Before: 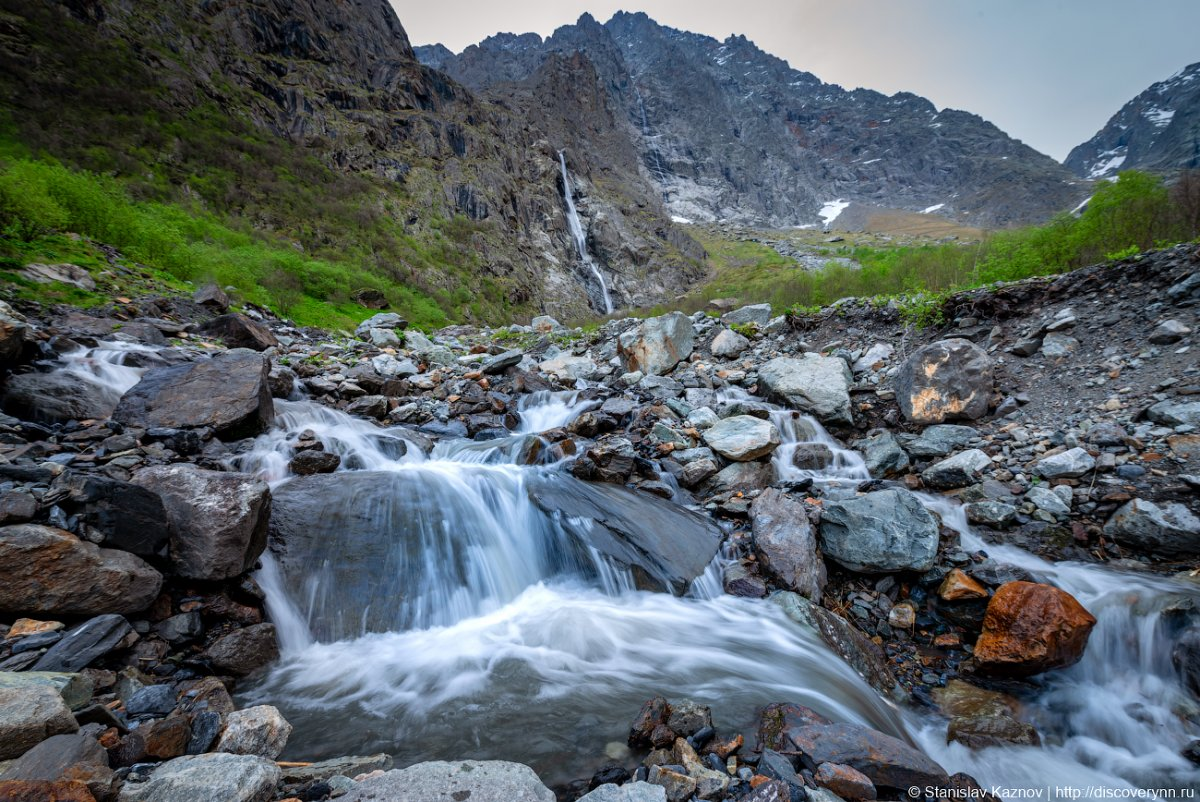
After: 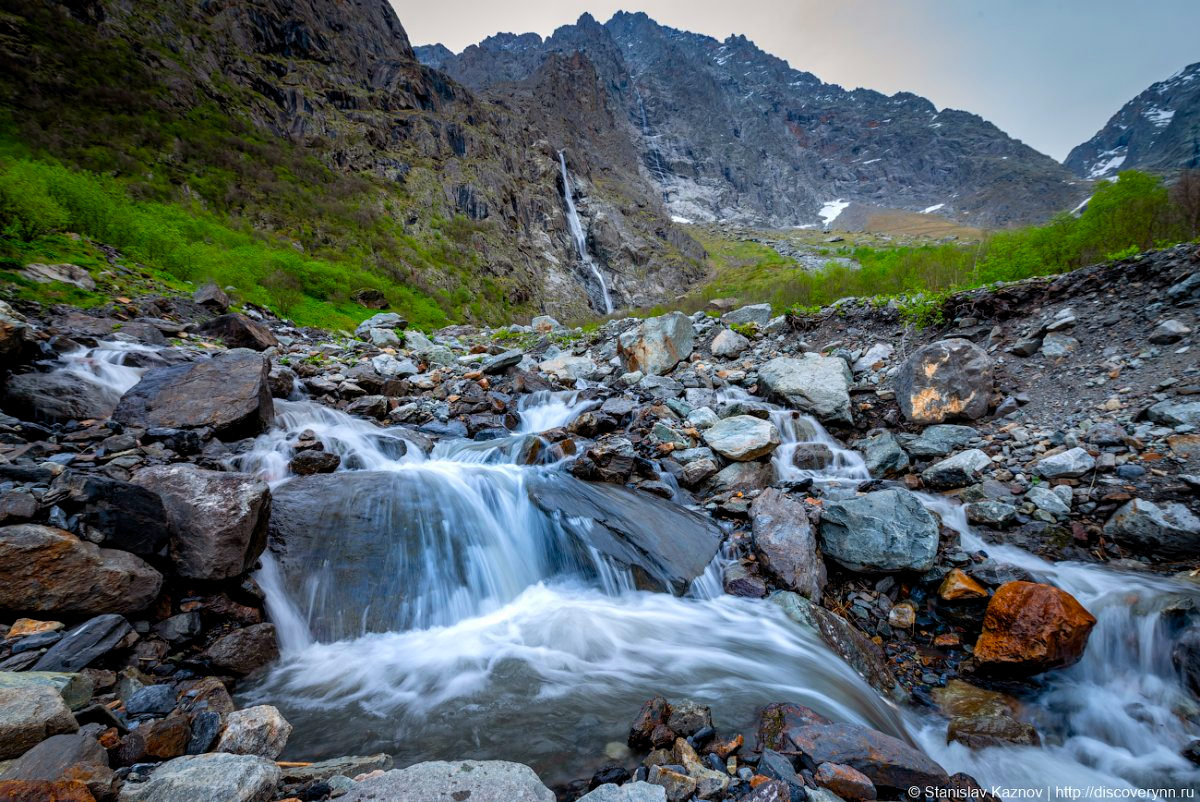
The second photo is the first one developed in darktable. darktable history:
color balance rgb: power › chroma 0.237%, power › hue 62.24°, global offset › luminance -0.284%, global offset › hue 260.9°, perceptual saturation grading › global saturation 25.764%, global vibrance 9.584%
